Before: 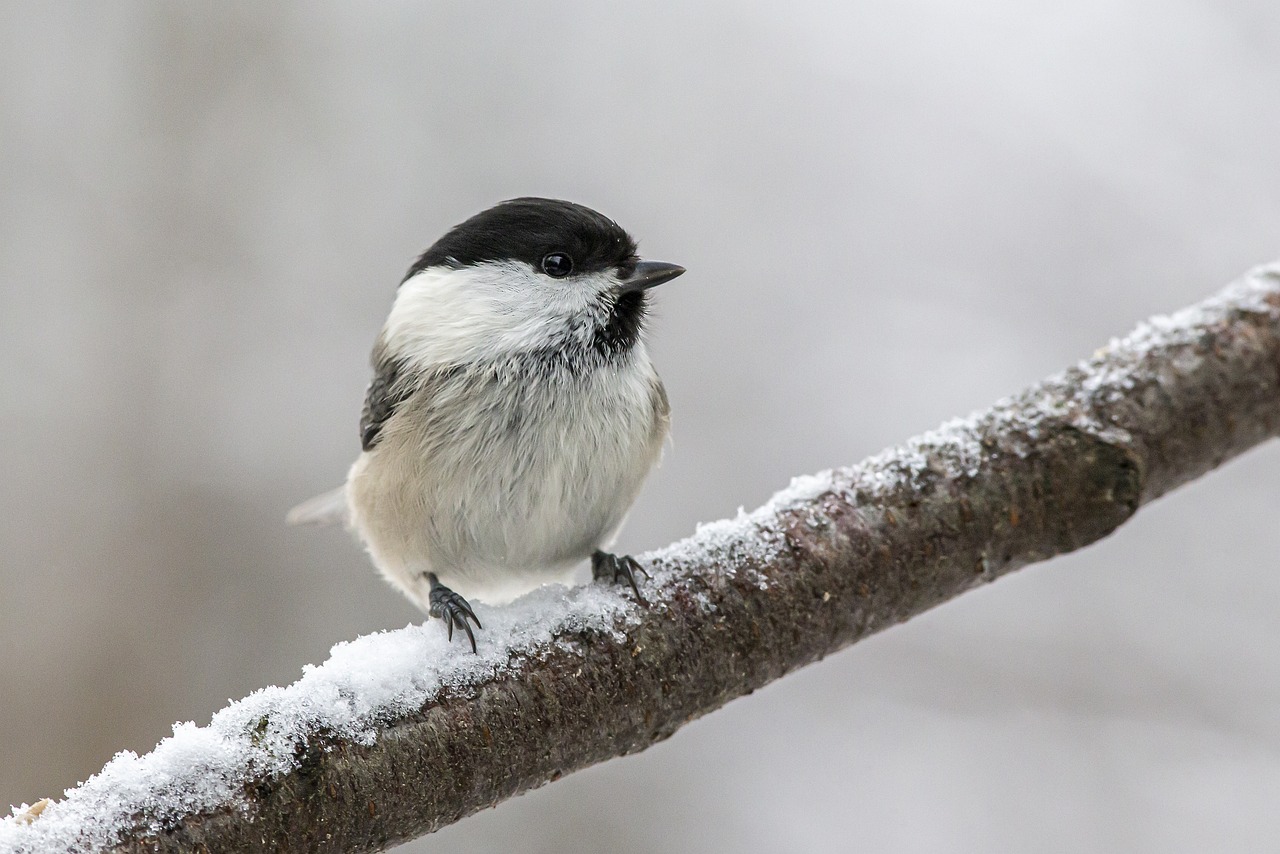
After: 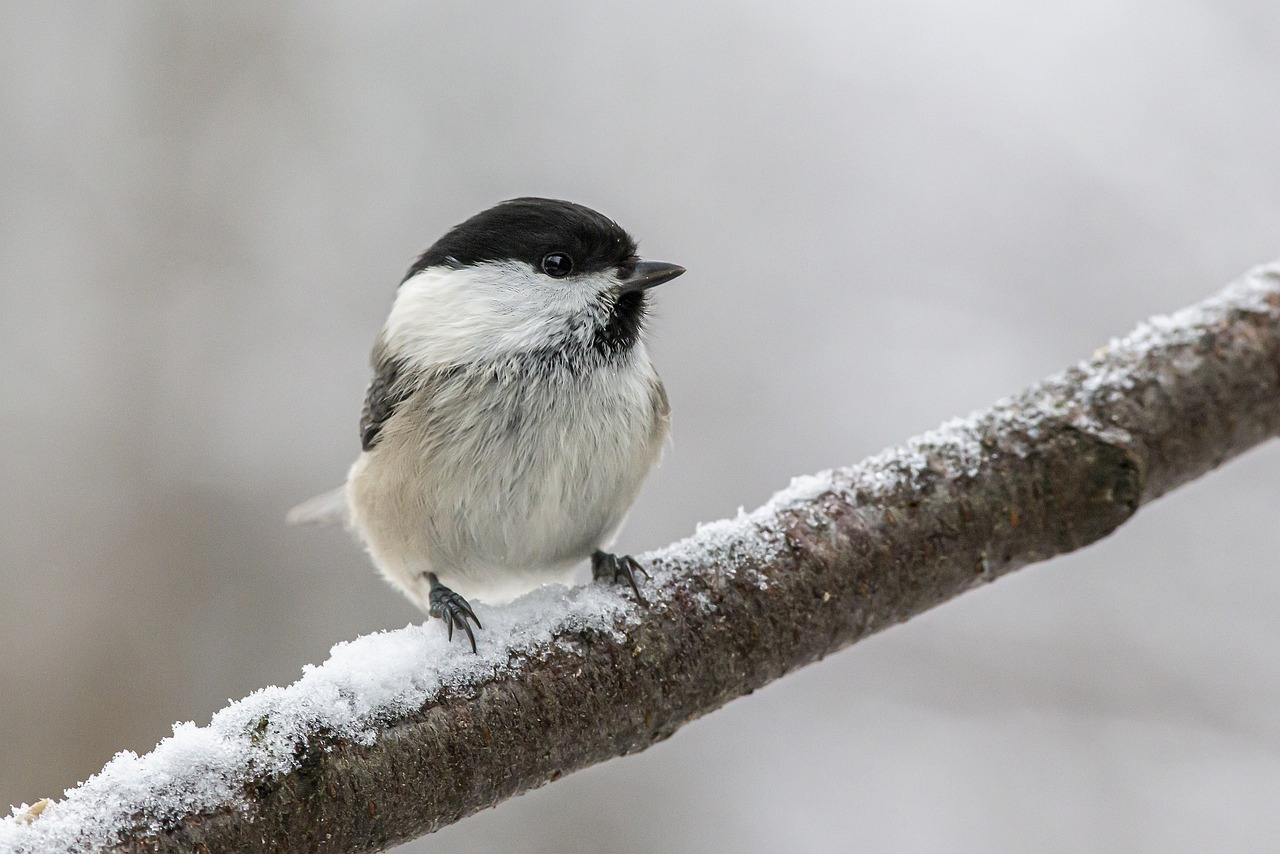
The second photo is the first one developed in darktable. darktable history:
exposure: exposure -0.058 EV, compensate highlight preservation false
